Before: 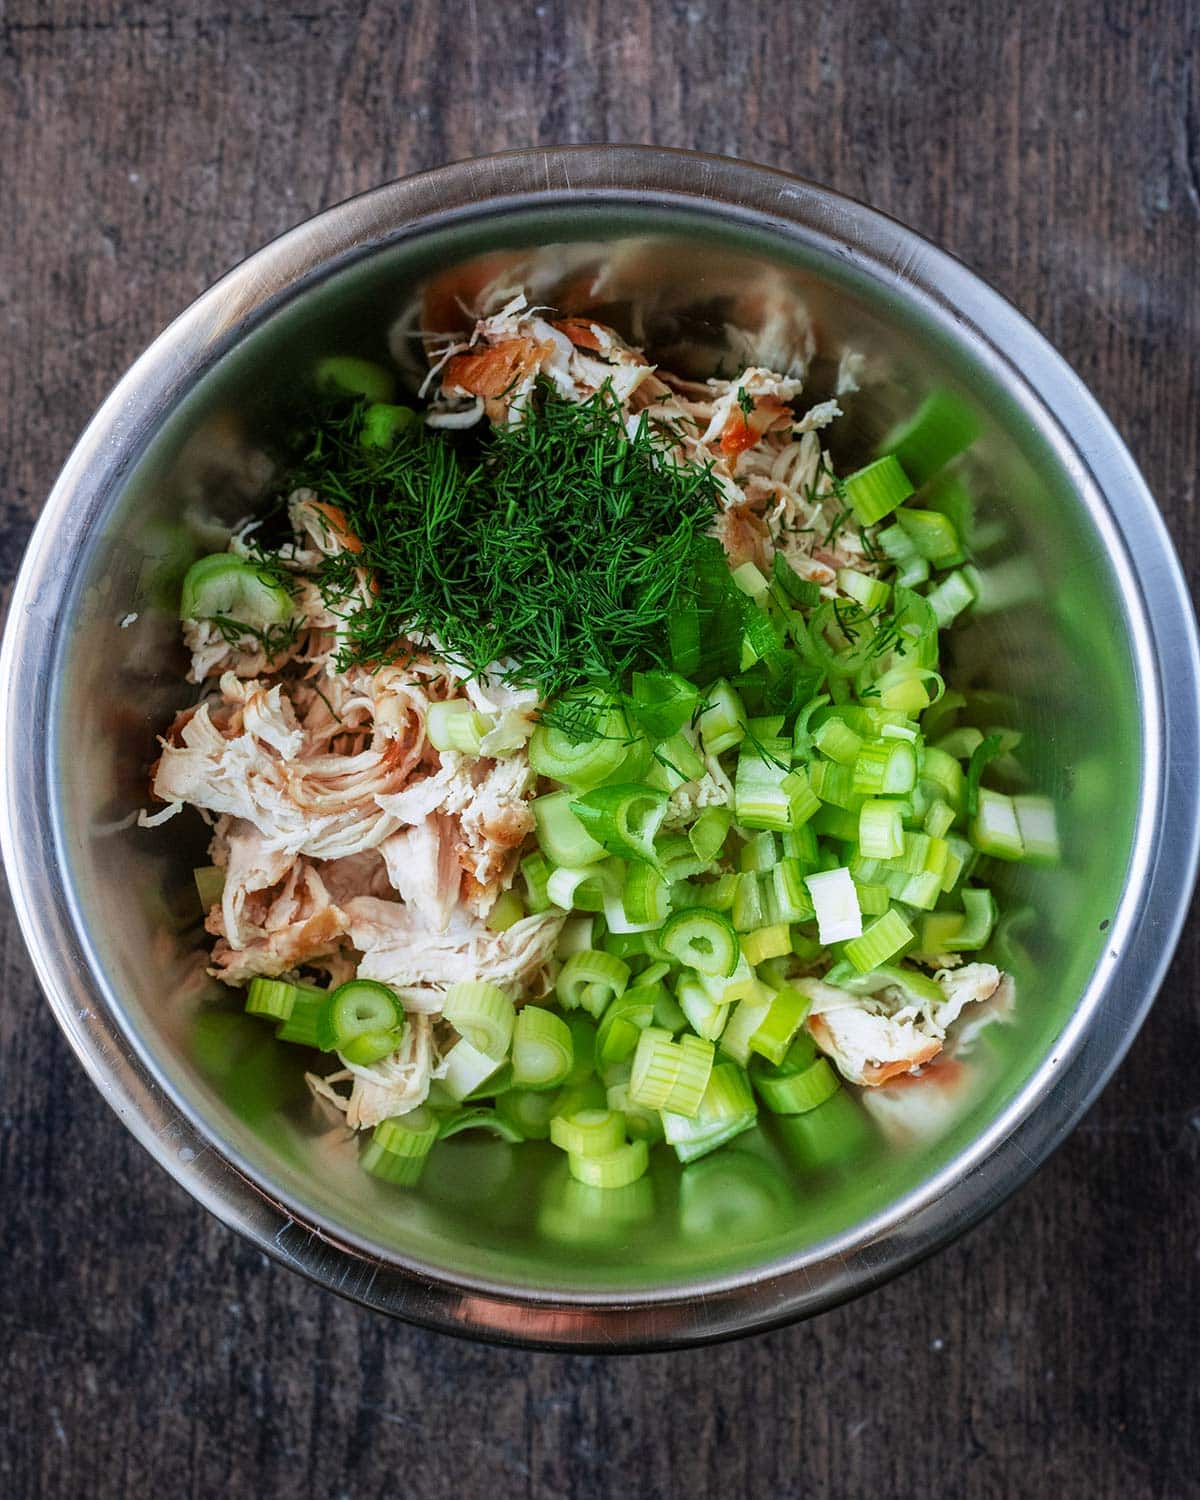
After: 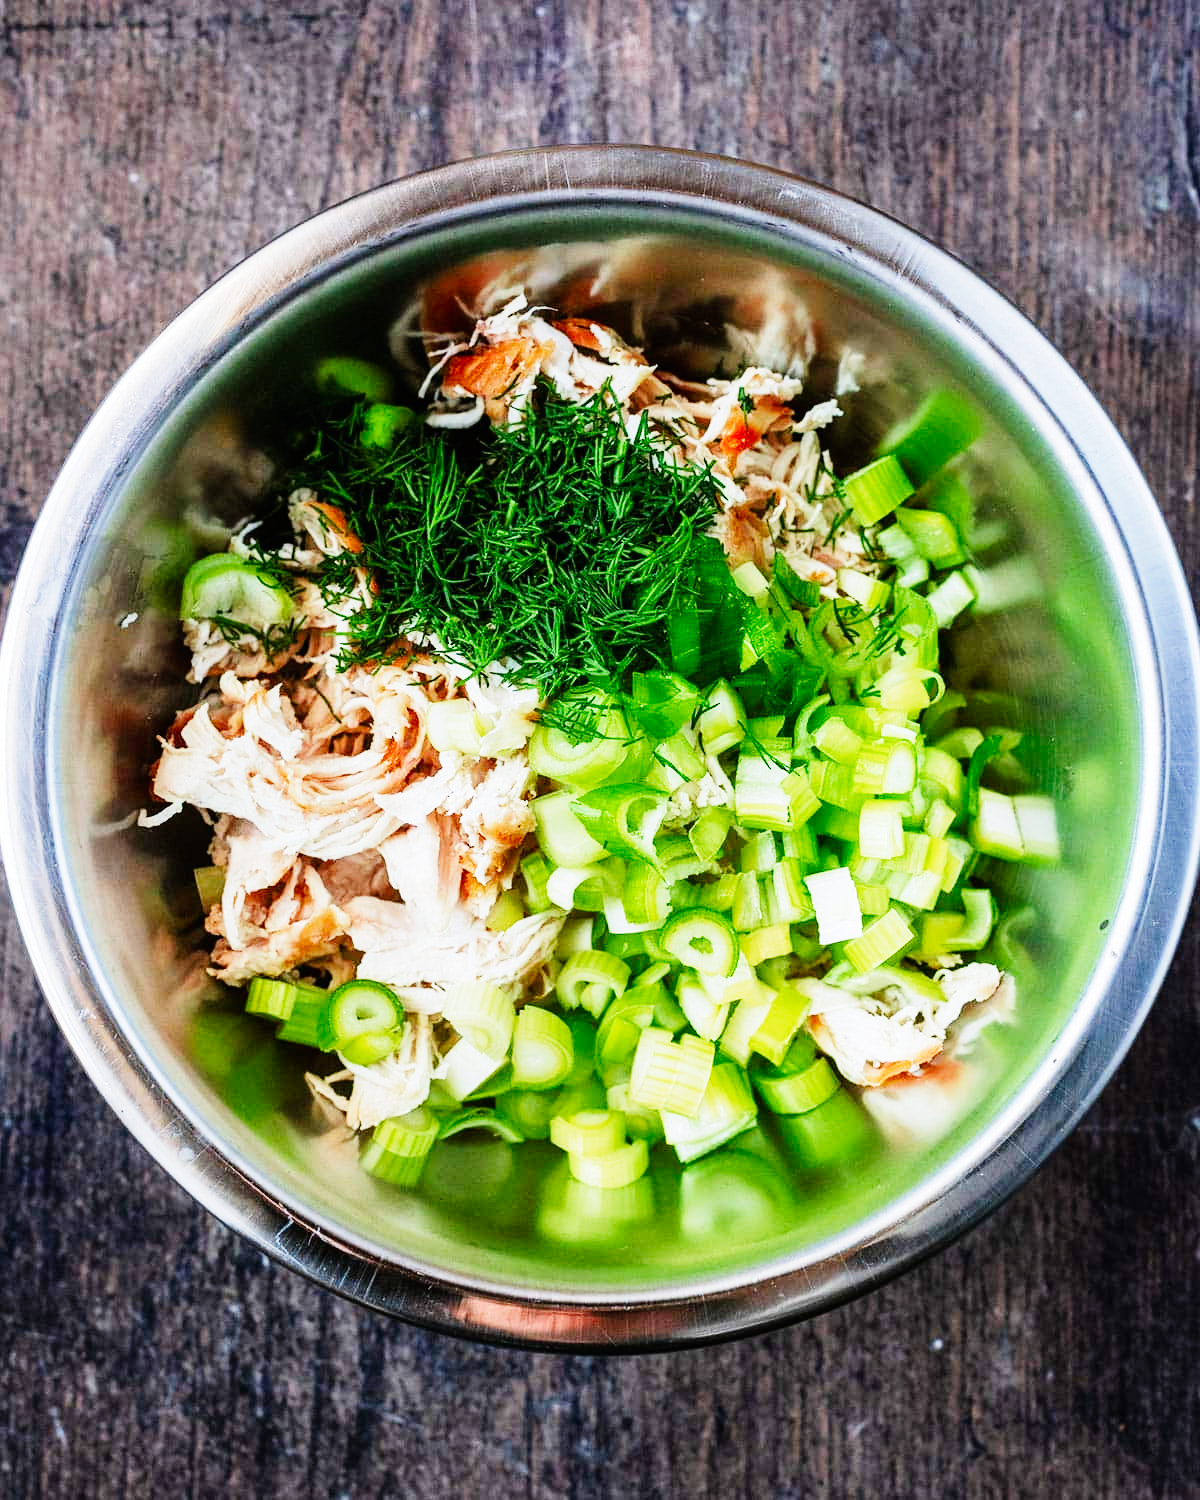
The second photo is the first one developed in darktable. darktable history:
shadows and highlights: radius 125.46, shadows 30.51, highlights -30.51, low approximation 0.01, soften with gaussian
base curve: curves: ch0 [(0, 0) (0, 0.001) (0.001, 0.001) (0.004, 0.002) (0.007, 0.004) (0.015, 0.013) (0.033, 0.045) (0.052, 0.096) (0.075, 0.17) (0.099, 0.241) (0.163, 0.42) (0.219, 0.55) (0.259, 0.616) (0.327, 0.722) (0.365, 0.765) (0.522, 0.873) (0.547, 0.881) (0.689, 0.919) (0.826, 0.952) (1, 1)], preserve colors none
